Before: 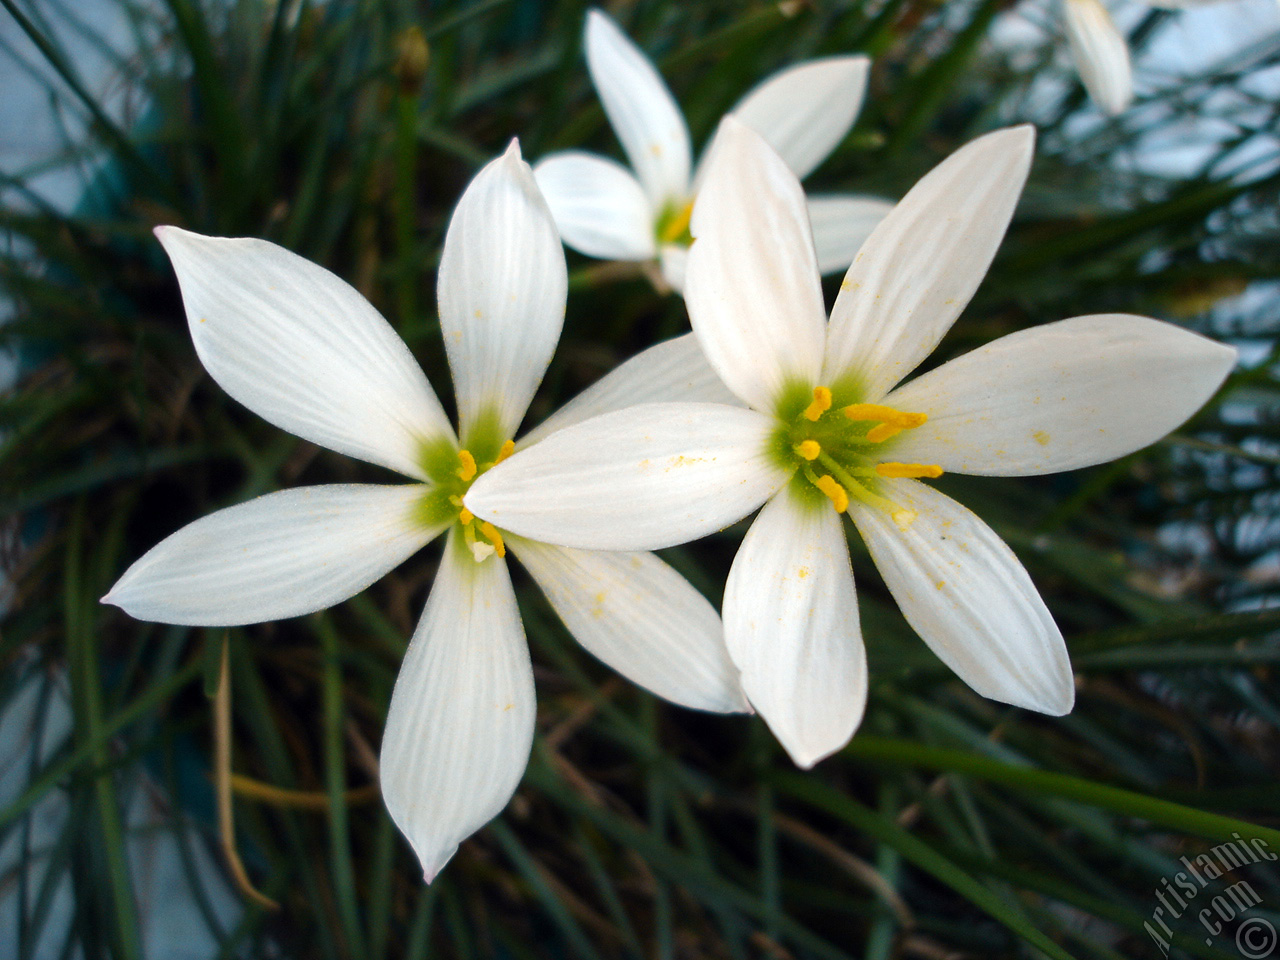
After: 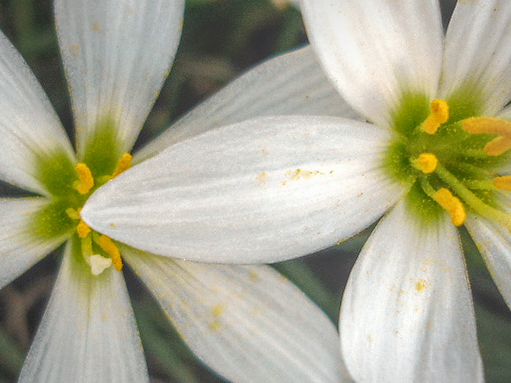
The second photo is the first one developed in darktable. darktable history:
vignetting: fall-off start 91%, fall-off radius 39.39%, brightness -0.182, saturation -0.3, width/height ratio 1.219, shape 1.3, dithering 8-bit output, unbound false
local contrast: highlights 20%, shadows 30%, detail 200%, midtone range 0.2
crop: left 30%, top 30%, right 30%, bottom 30%
